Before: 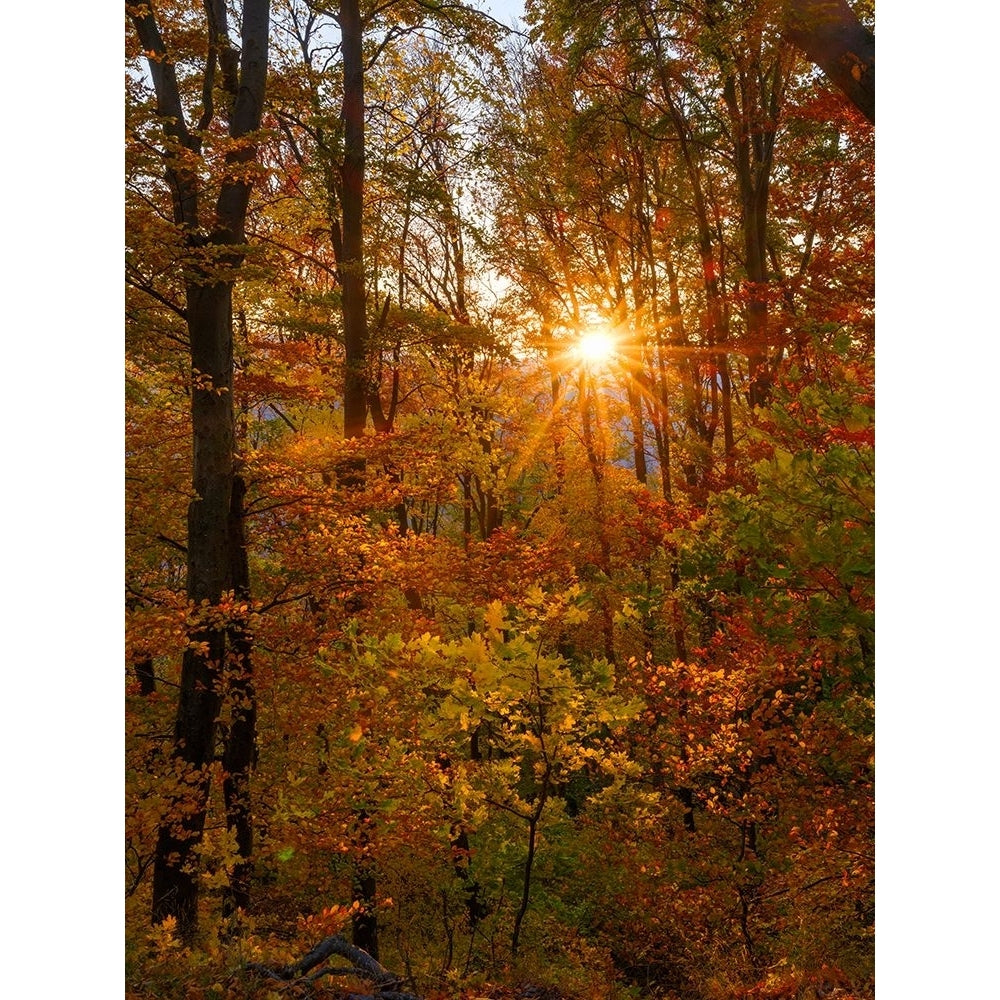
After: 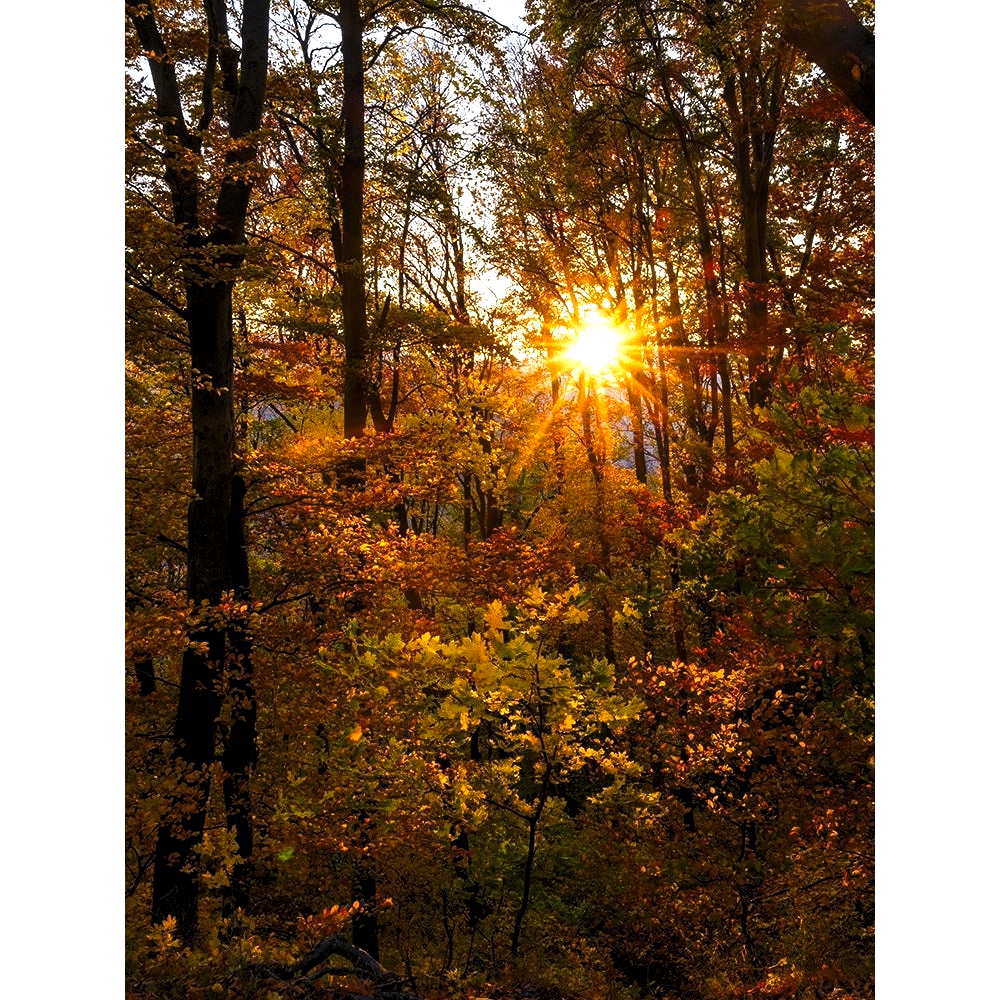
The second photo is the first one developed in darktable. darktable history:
color correction: saturation 1.1
levels: levels [0.044, 0.475, 0.791]
